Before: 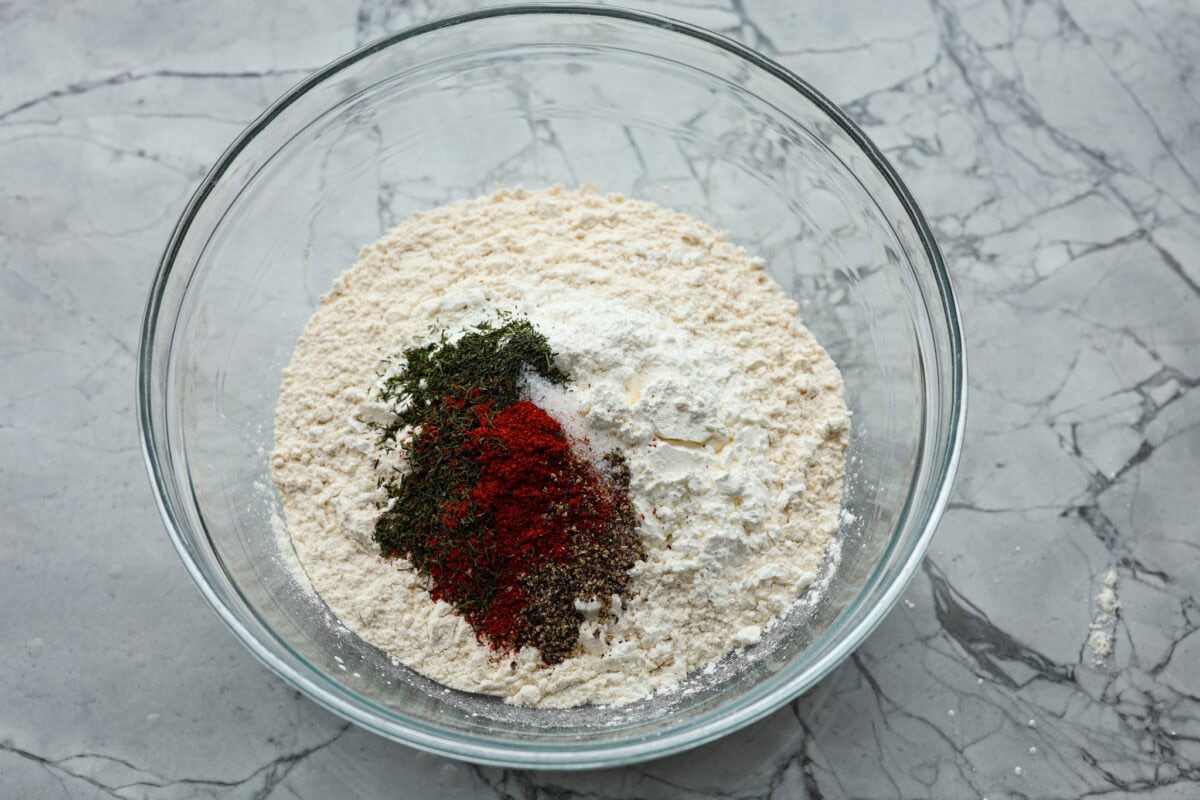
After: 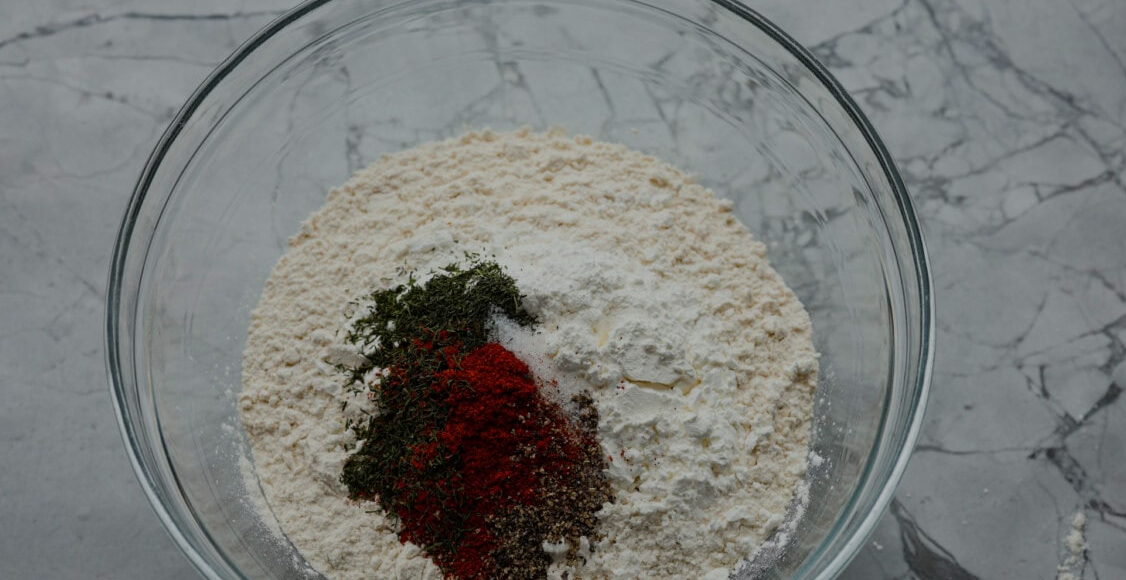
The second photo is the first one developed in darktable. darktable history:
crop: left 2.737%, top 7.287%, right 3.421%, bottom 20.179%
exposure: exposure -1 EV, compensate highlight preservation false
